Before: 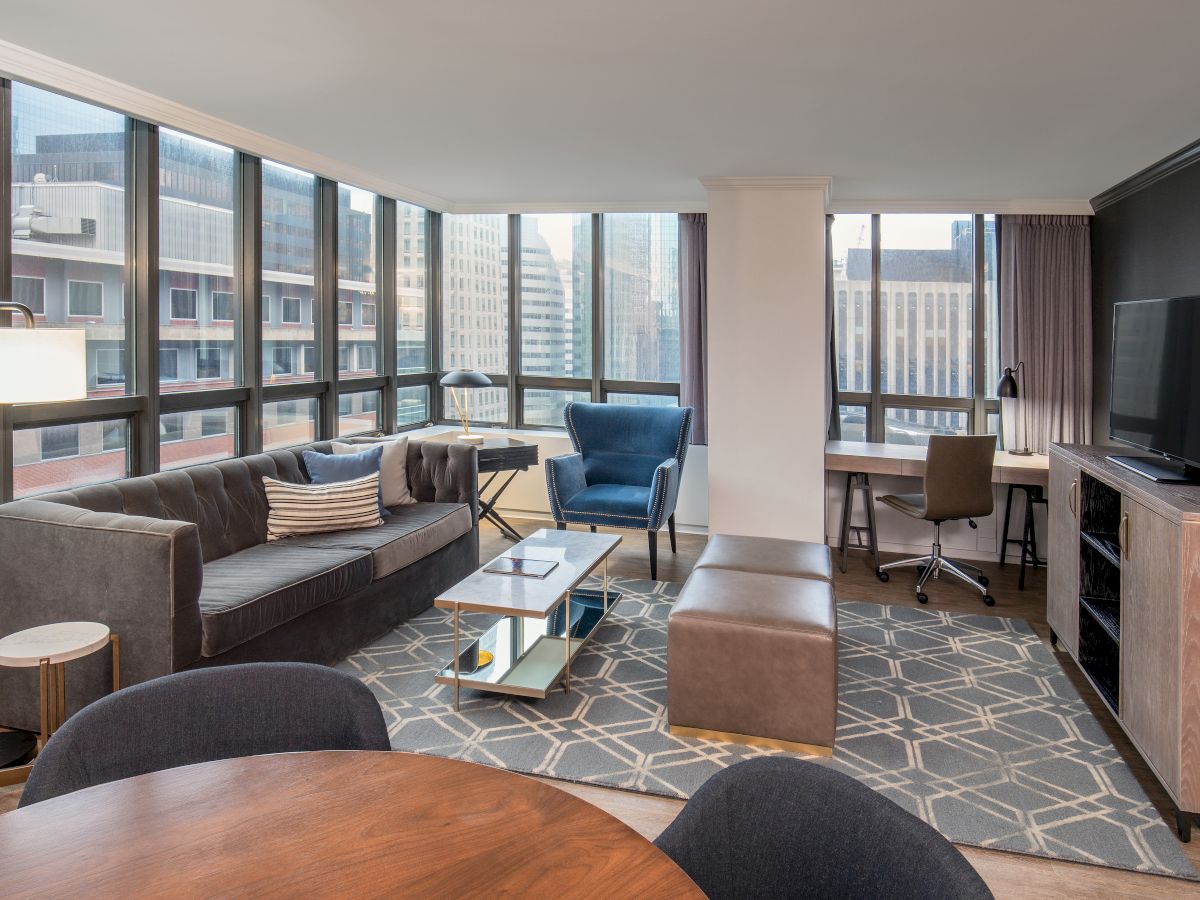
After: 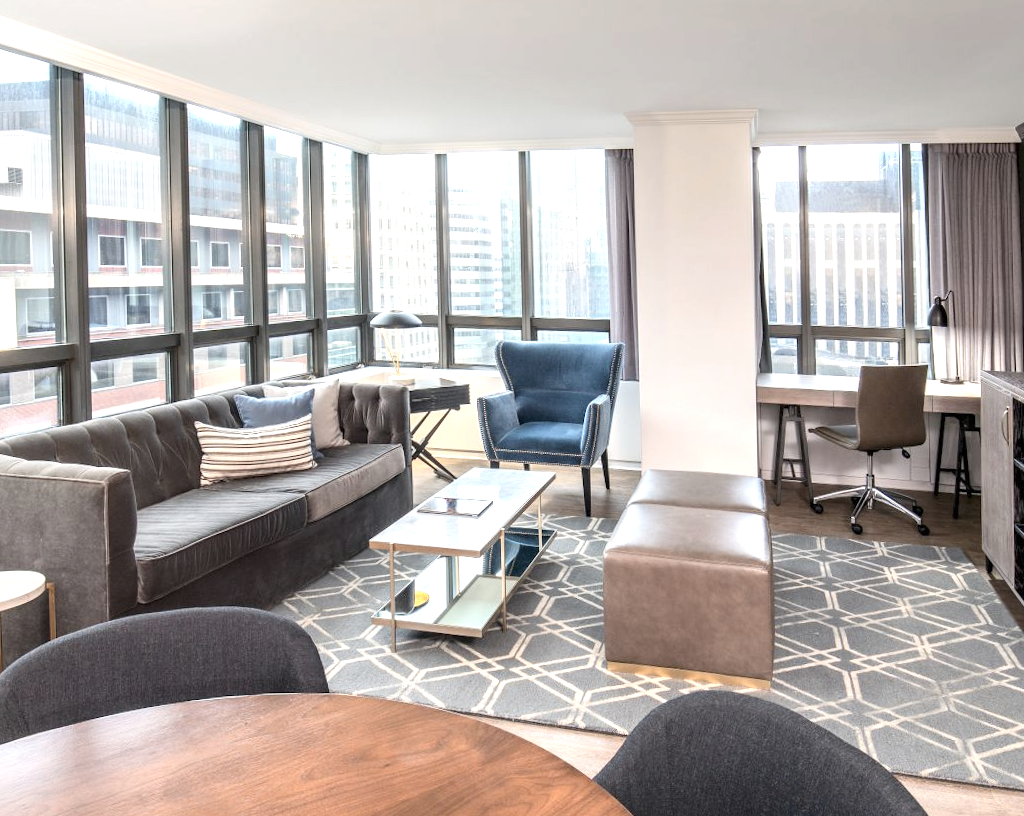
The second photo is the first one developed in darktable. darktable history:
exposure: black level correction 0, exposure 0.9 EV, compensate highlight preservation false
contrast brightness saturation: contrast 0.1, saturation -0.3
rotate and perspective: rotation -1.24°, automatic cropping off
crop: left 6.446%, top 8.188%, right 9.538%, bottom 3.548%
